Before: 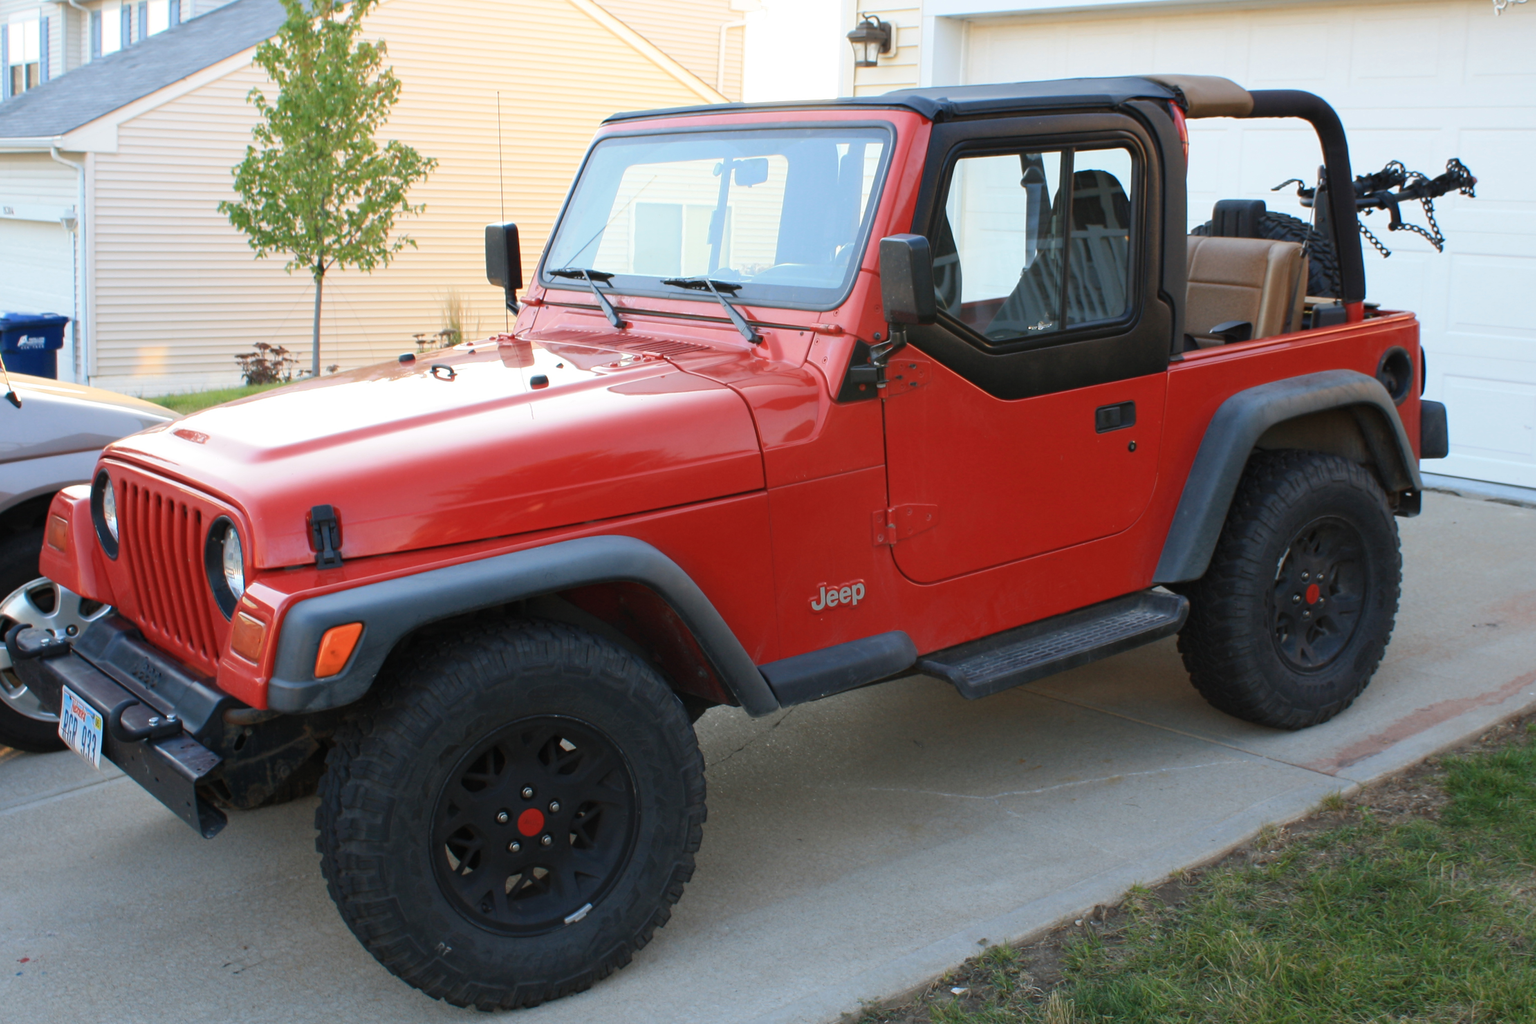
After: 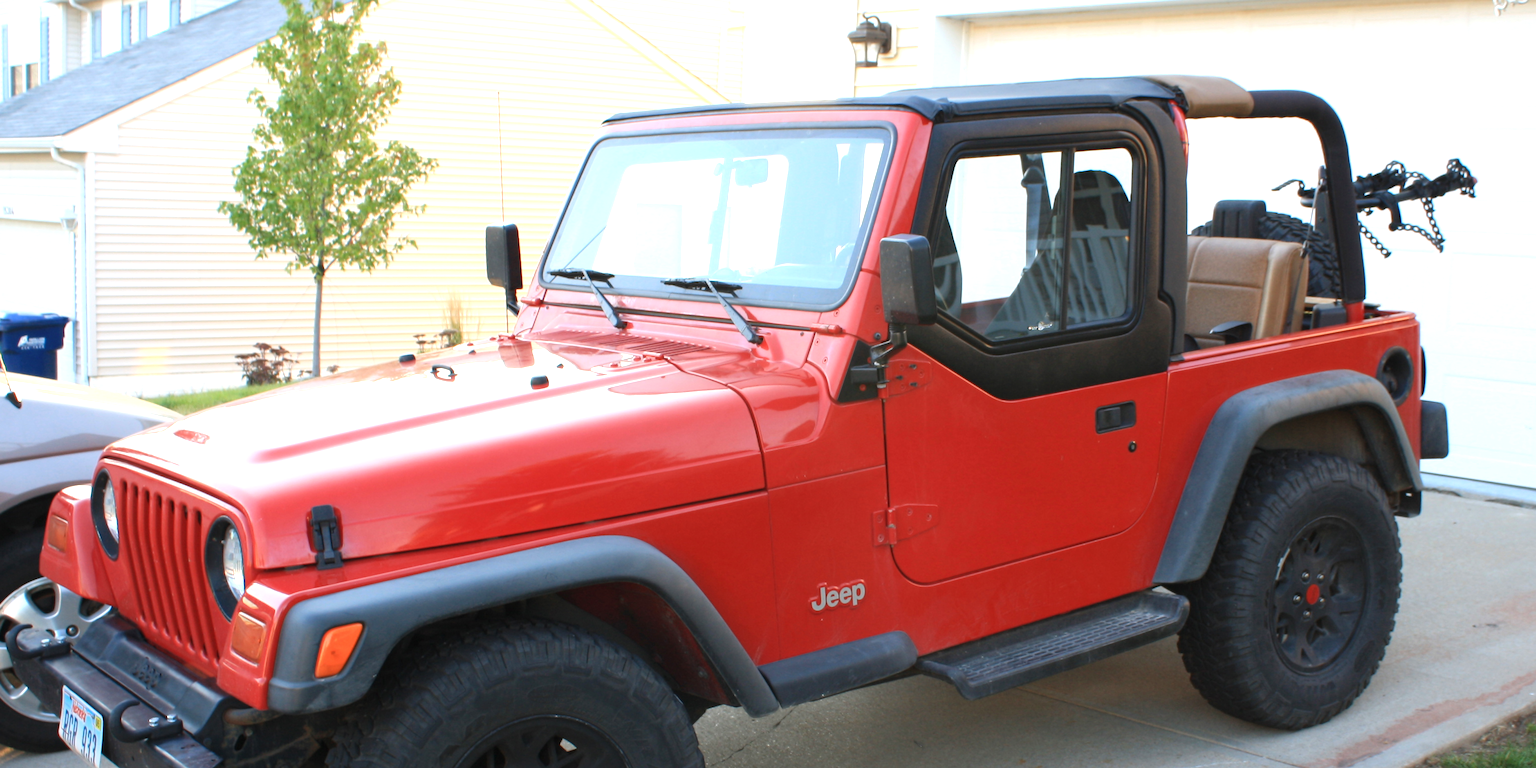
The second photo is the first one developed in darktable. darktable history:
exposure: exposure 0.6 EV, compensate highlight preservation false
crop: bottom 24.967%
